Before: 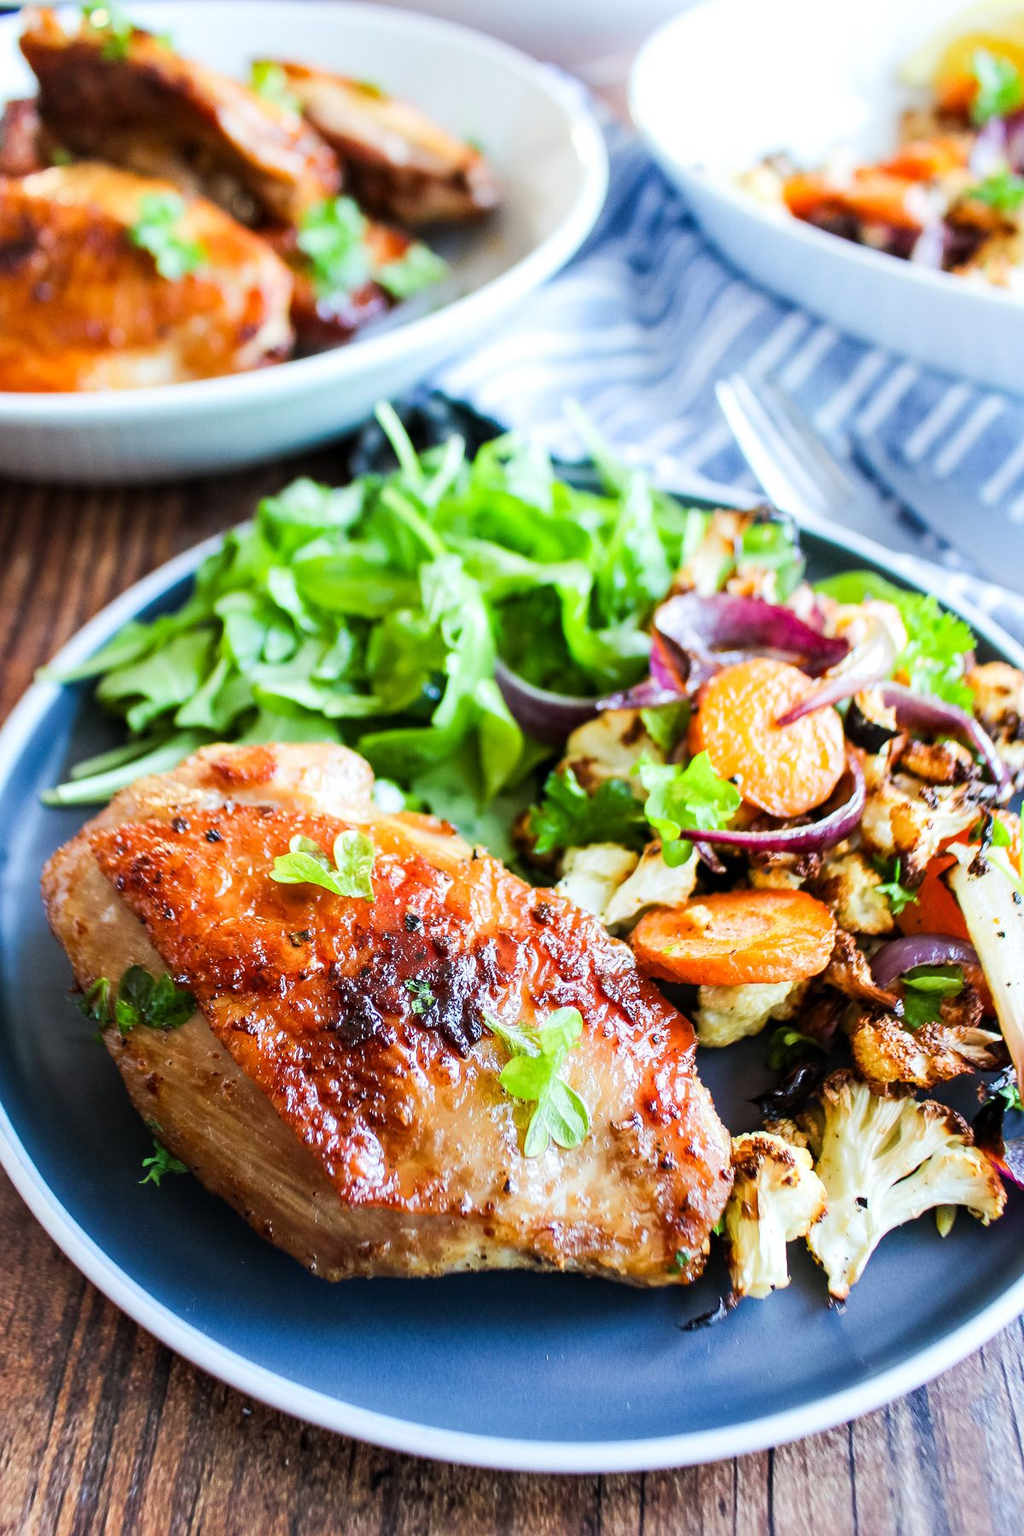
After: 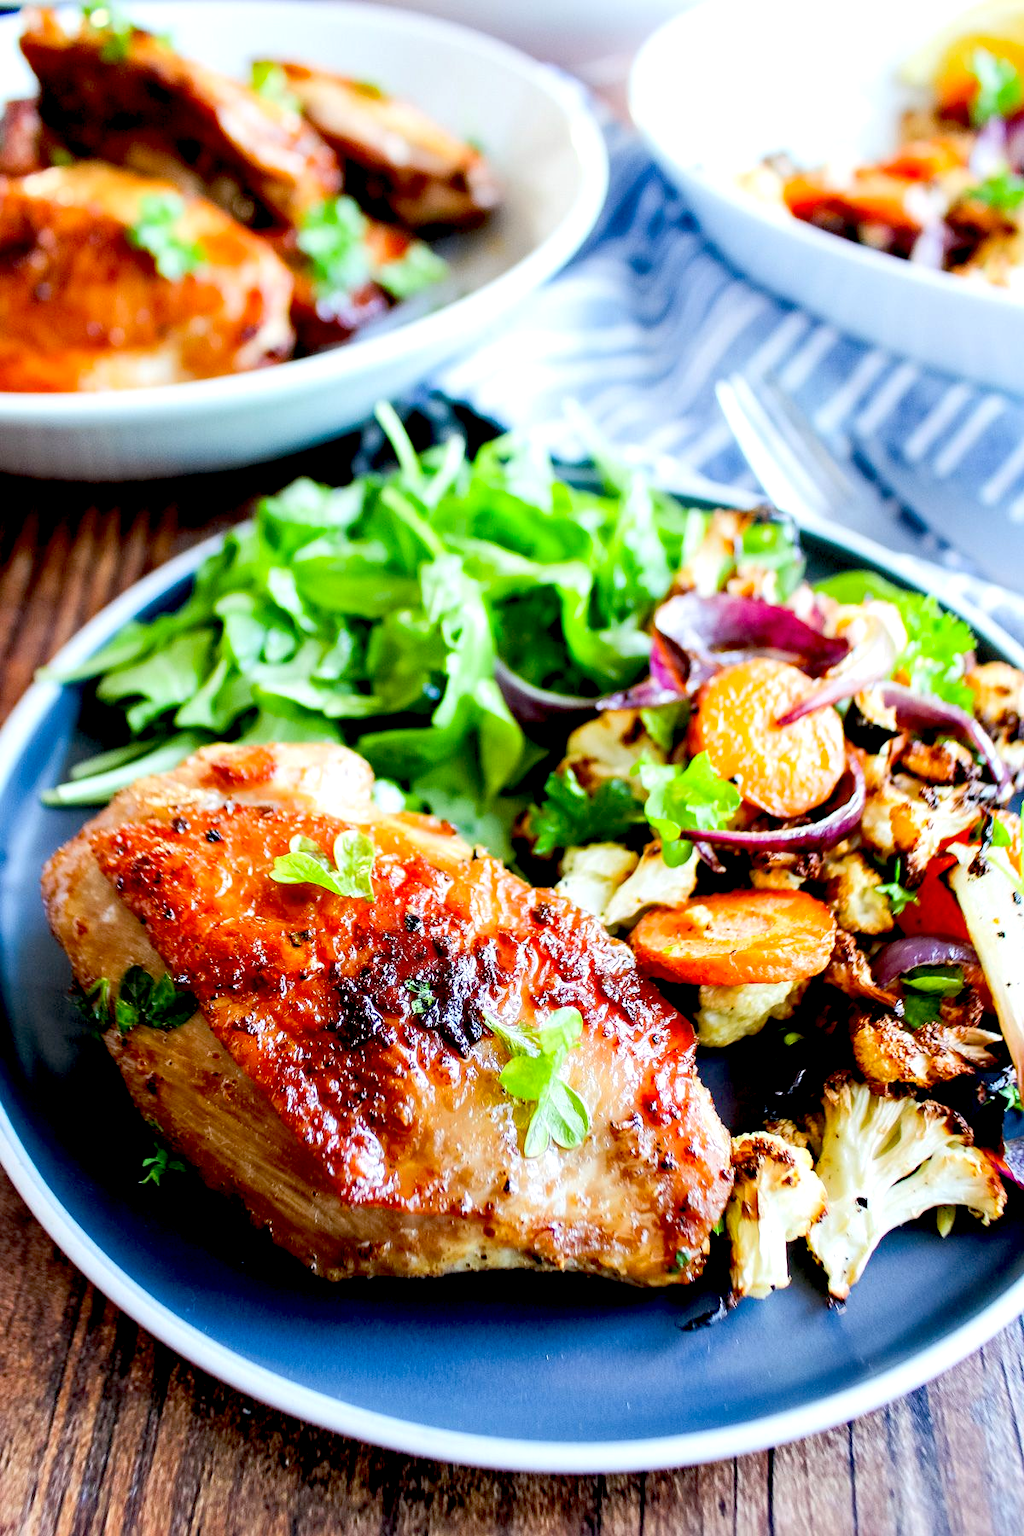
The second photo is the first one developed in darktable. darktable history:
exposure: black level correction 0.025, exposure 0.182 EV, compensate highlight preservation false
vibrance: on, module defaults
